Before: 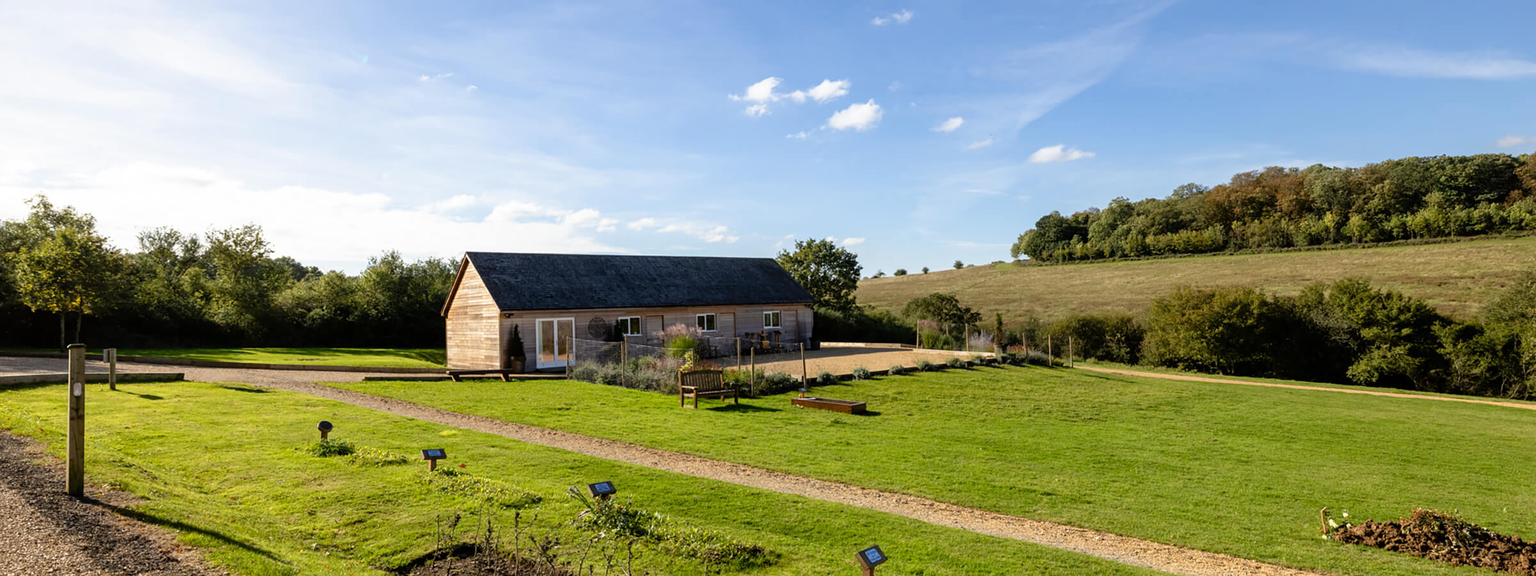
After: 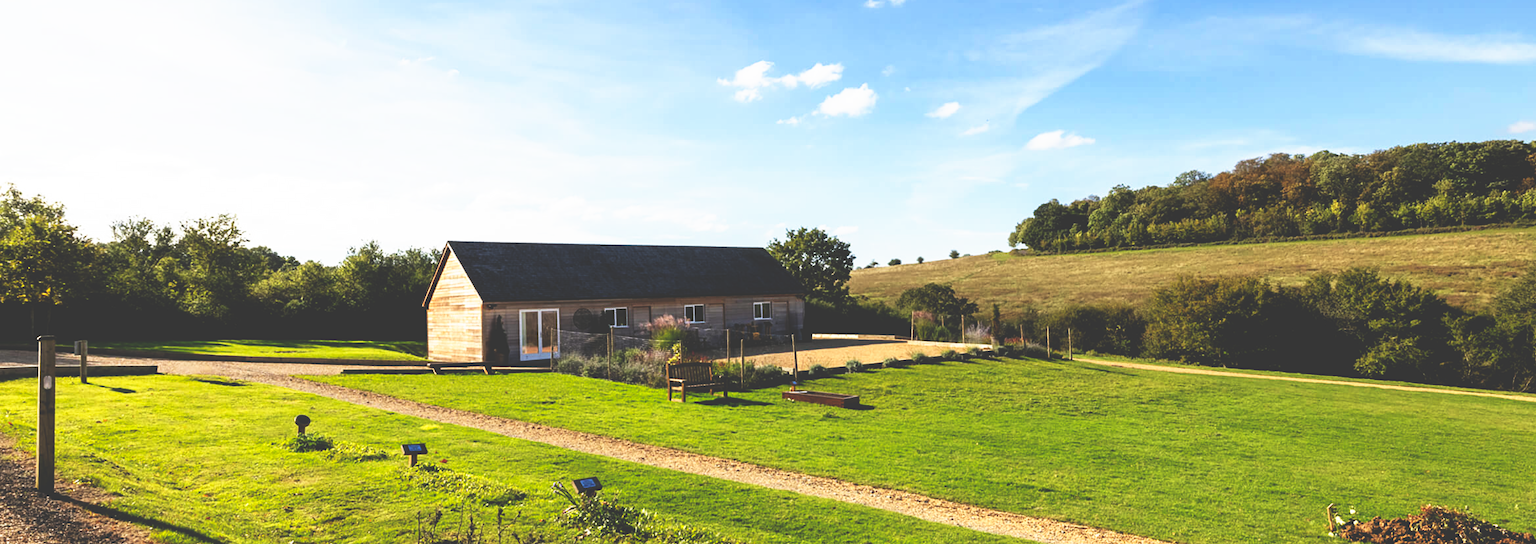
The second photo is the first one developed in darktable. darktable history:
crop: left 2.072%, top 3.189%, right 0.739%, bottom 4.901%
base curve: curves: ch0 [(0, 0.036) (0.007, 0.037) (0.604, 0.887) (1, 1)], preserve colors none
sharpen: radius 5.318, amount 0.315, threshold 26.236
